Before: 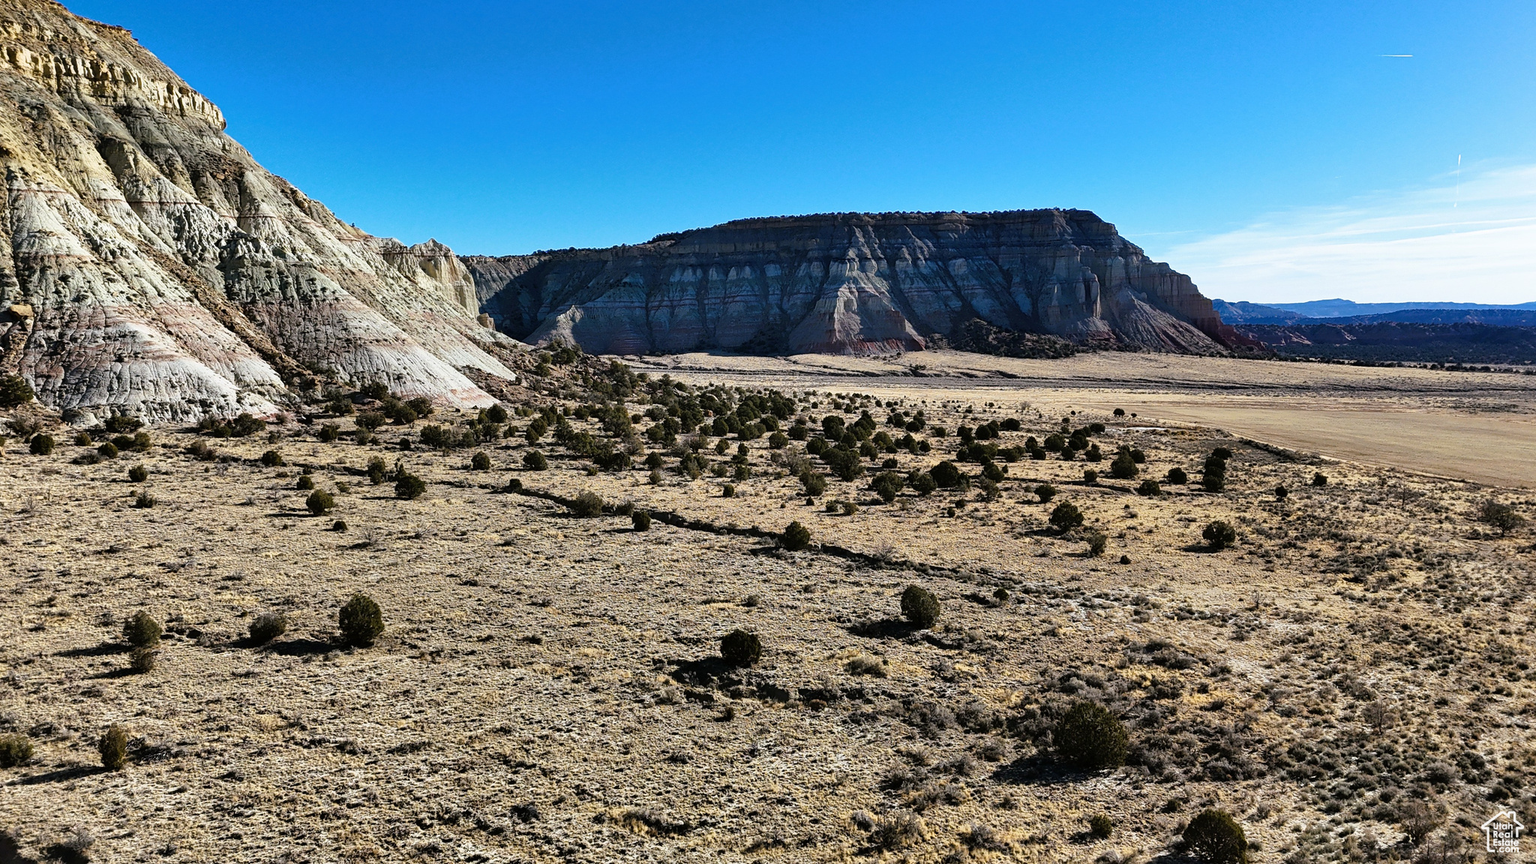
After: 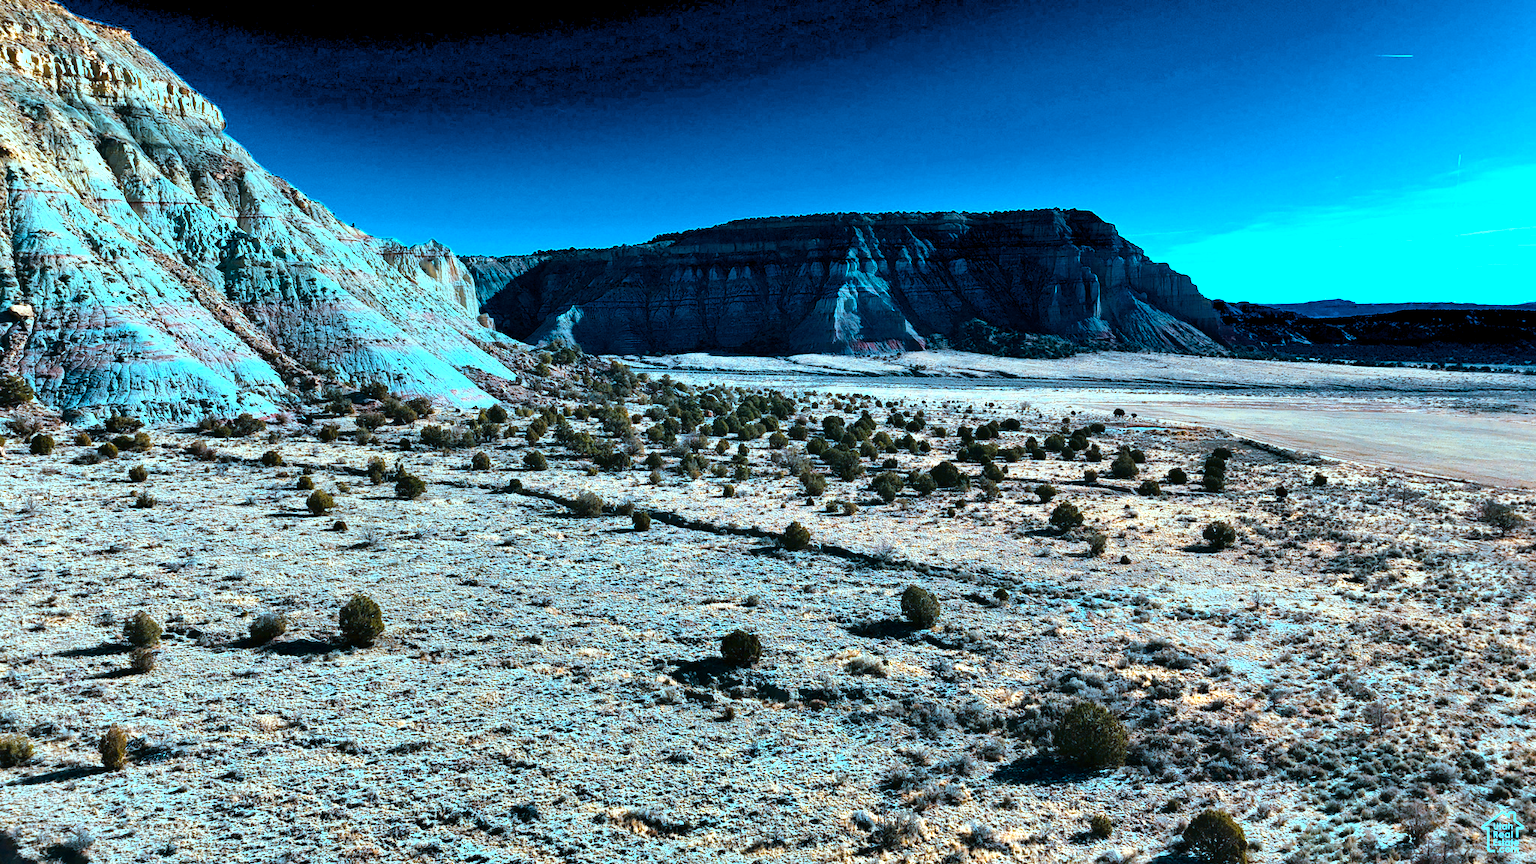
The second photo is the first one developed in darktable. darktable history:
color calibration: output R [1.422, -0.35, -0.252, 0], output G [-0.238, 1.259, -0.084, 0], output B [-0.081, -0.196, 1.58, 0], output brightness [0.49, 0.671, -0.57, 0], x 0.369, y 0.382, temperature 4314.18 K
